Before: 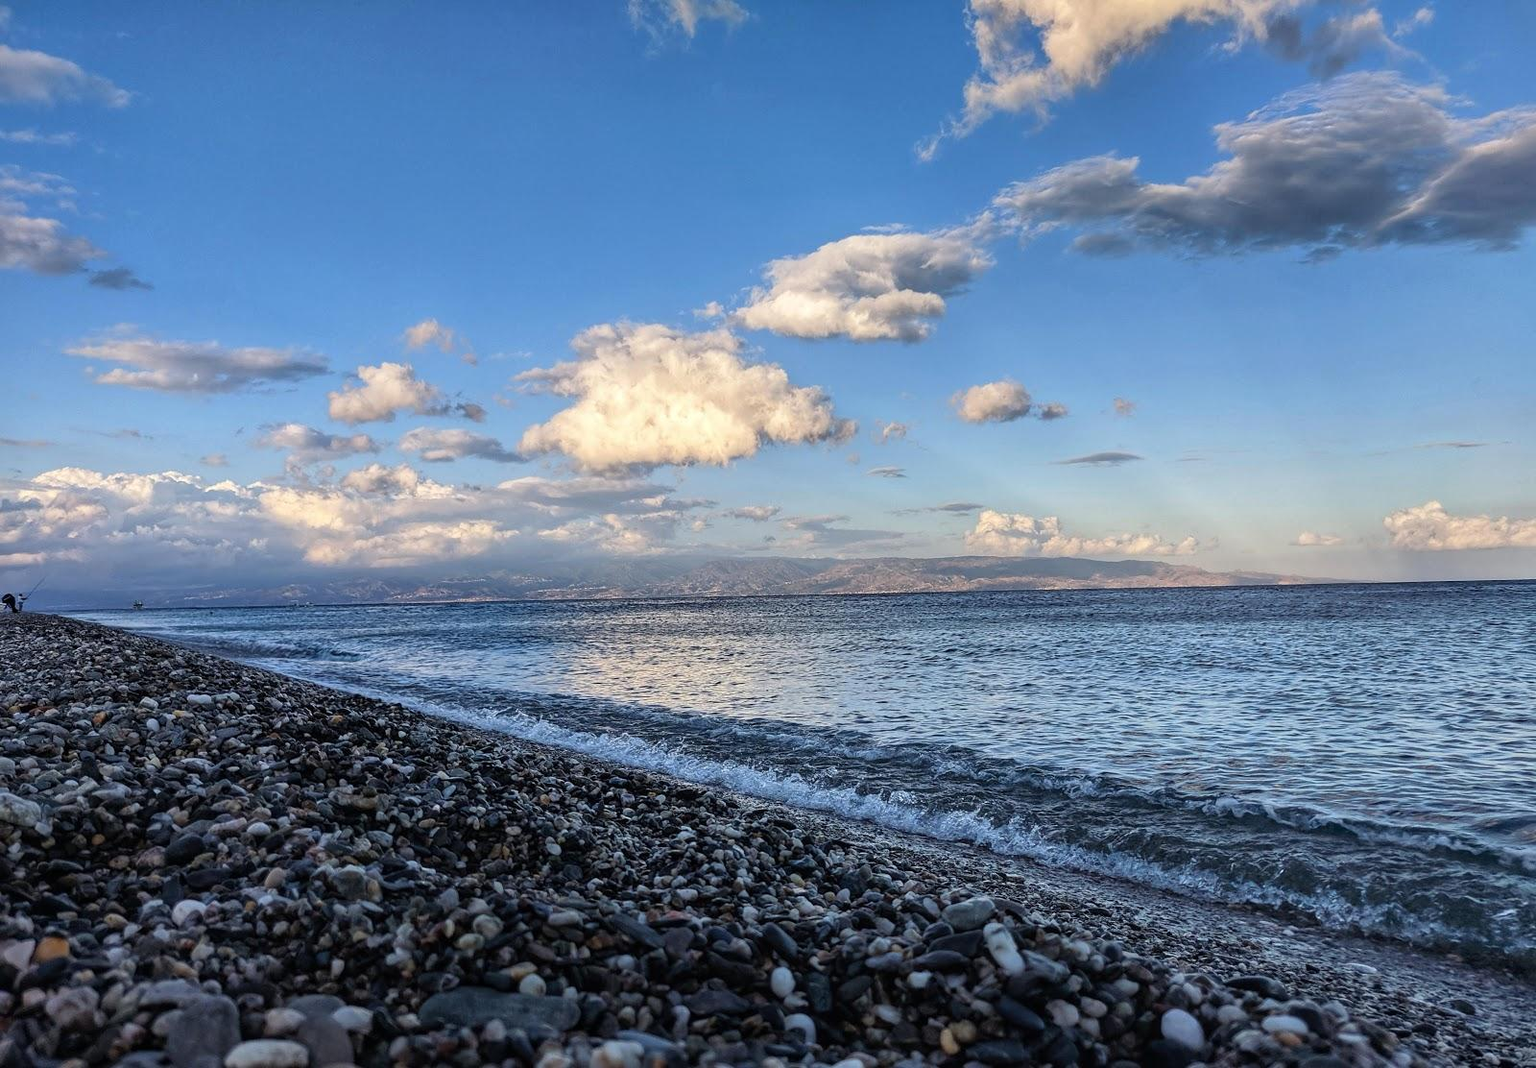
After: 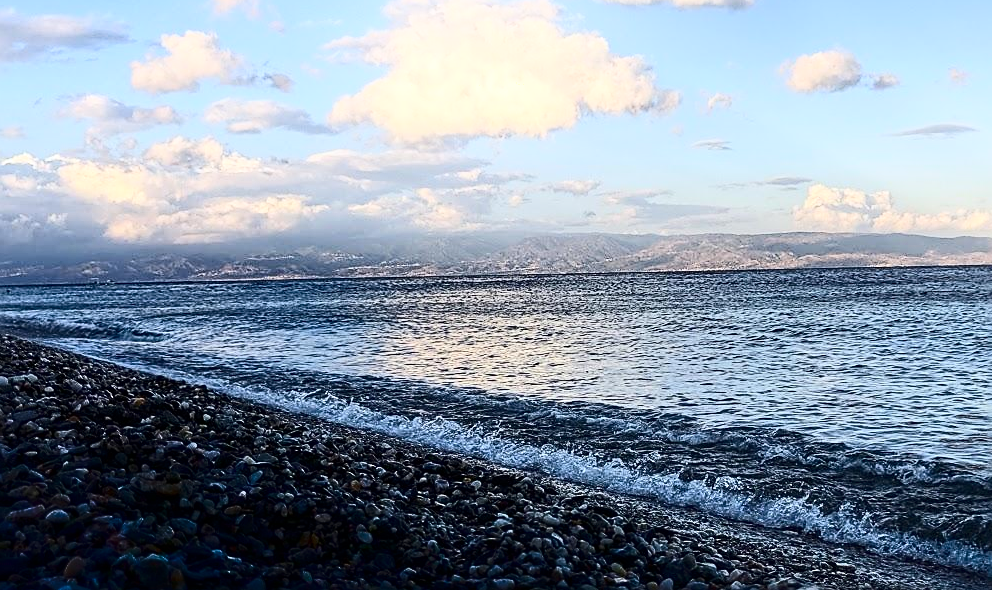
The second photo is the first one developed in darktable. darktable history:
crop: left 13.312%, top 31.28%, right 24.627%, bottom 15.582%
sharpen: on, module defaults
contrast brightness saturation: contrast 0.28
shadows and highlights: shadows -90, highlights 90, soften with gaussian
